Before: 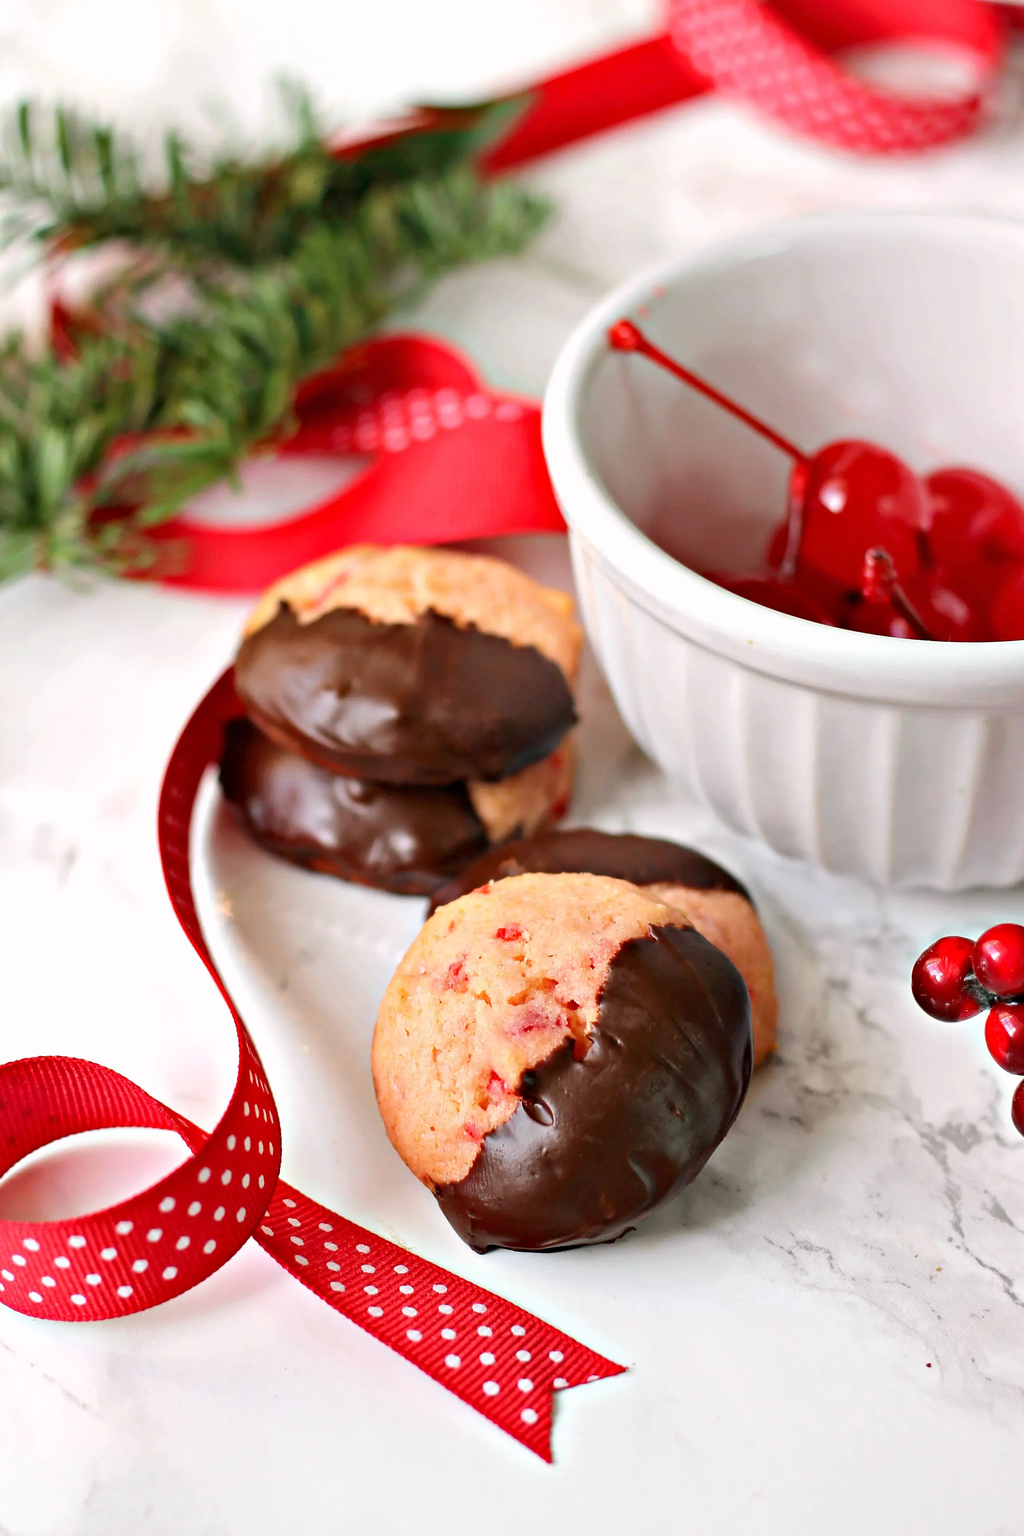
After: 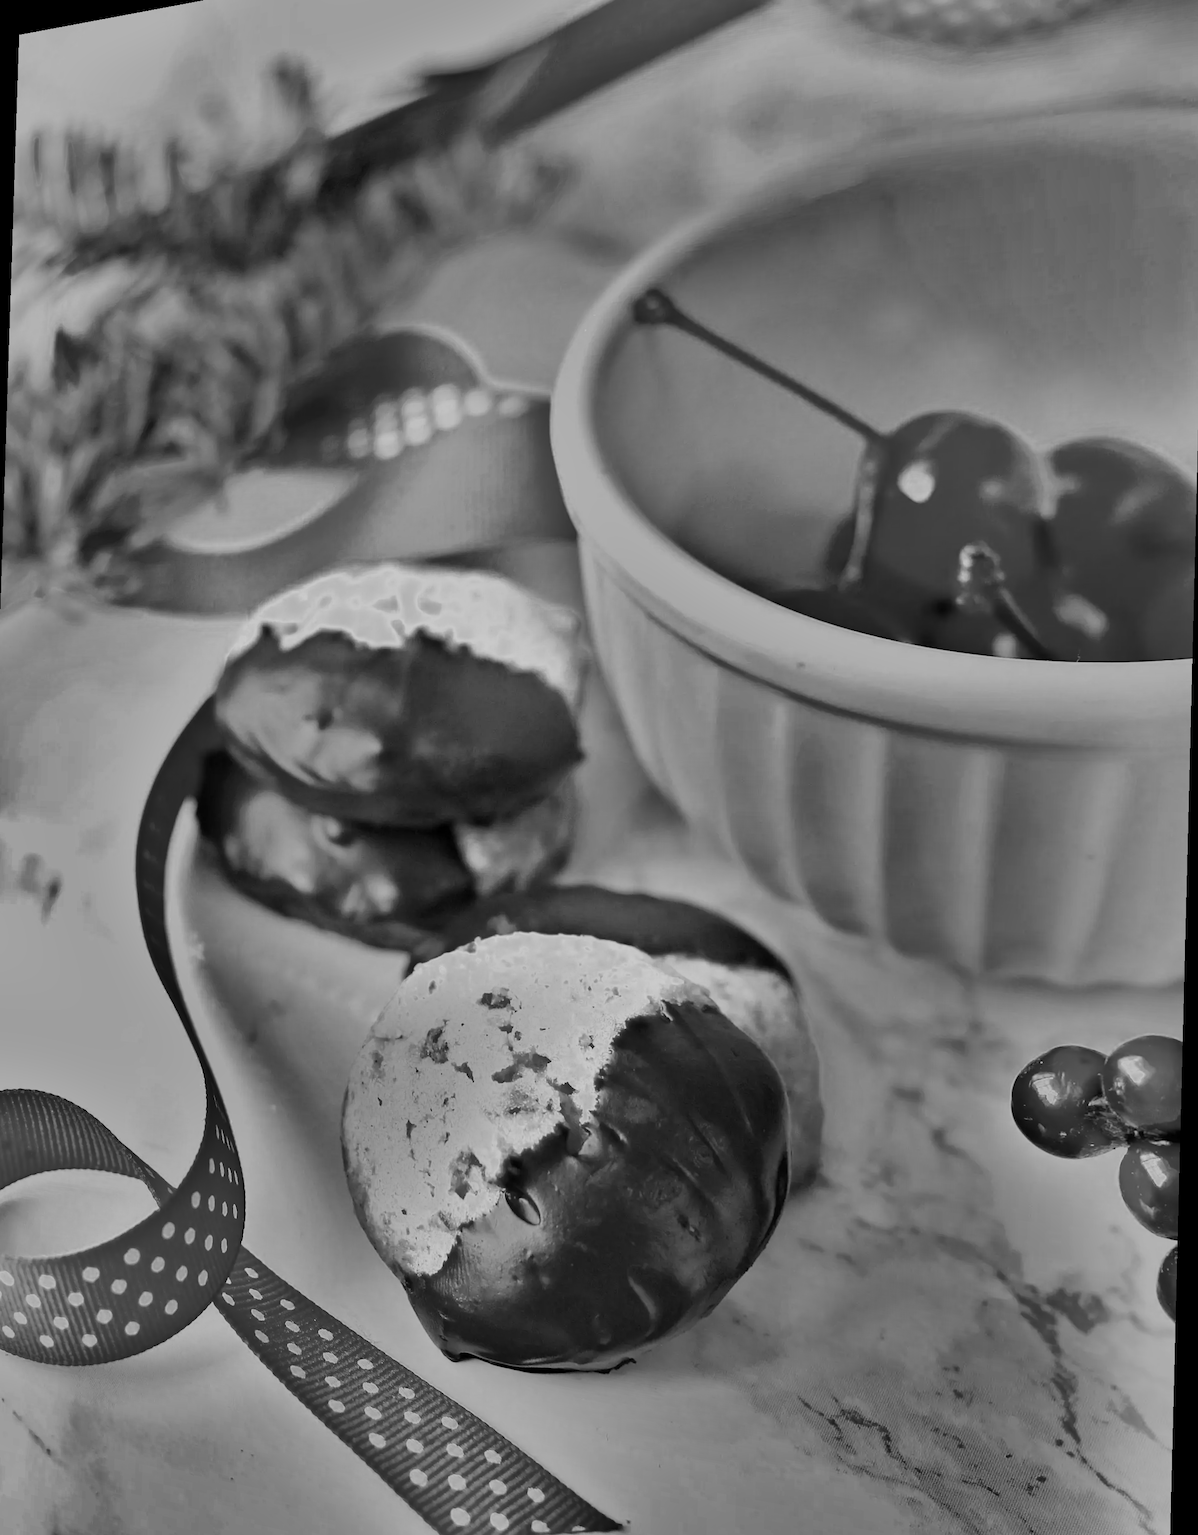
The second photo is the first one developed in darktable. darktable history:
rgb levels: mode RGB, independent channels, levels [[0, 0.474, 1], [0, 0.5, 1], [0, 0.5, 1]]
shadows and highlights: shadows 20.91, highlights -82.73, soften with gaussian
white balance: red 0.766, blue 1.537
color zones: curves: ch0 [(0.002, 0.593) (0.143, 0.417) (0.285, 0.541) (0.455, 0.289) (0.608, 0.327) (0.727, 0.283) (0.869, 0.571) (1, 0.603)]; ch1 [(0, 0) (0.143, 0) (0.286, 0) (0.429, 0) (0.571, 0) (0.714, 0) (0.857, 0)]
rotate and perspective: rotation 1.69°, lens shift (vertical) -0.023, lens shift (horizontal) -0.291, crop left 0.025, crop right 0.988, crop top 0.092, crop bottom 0.842
